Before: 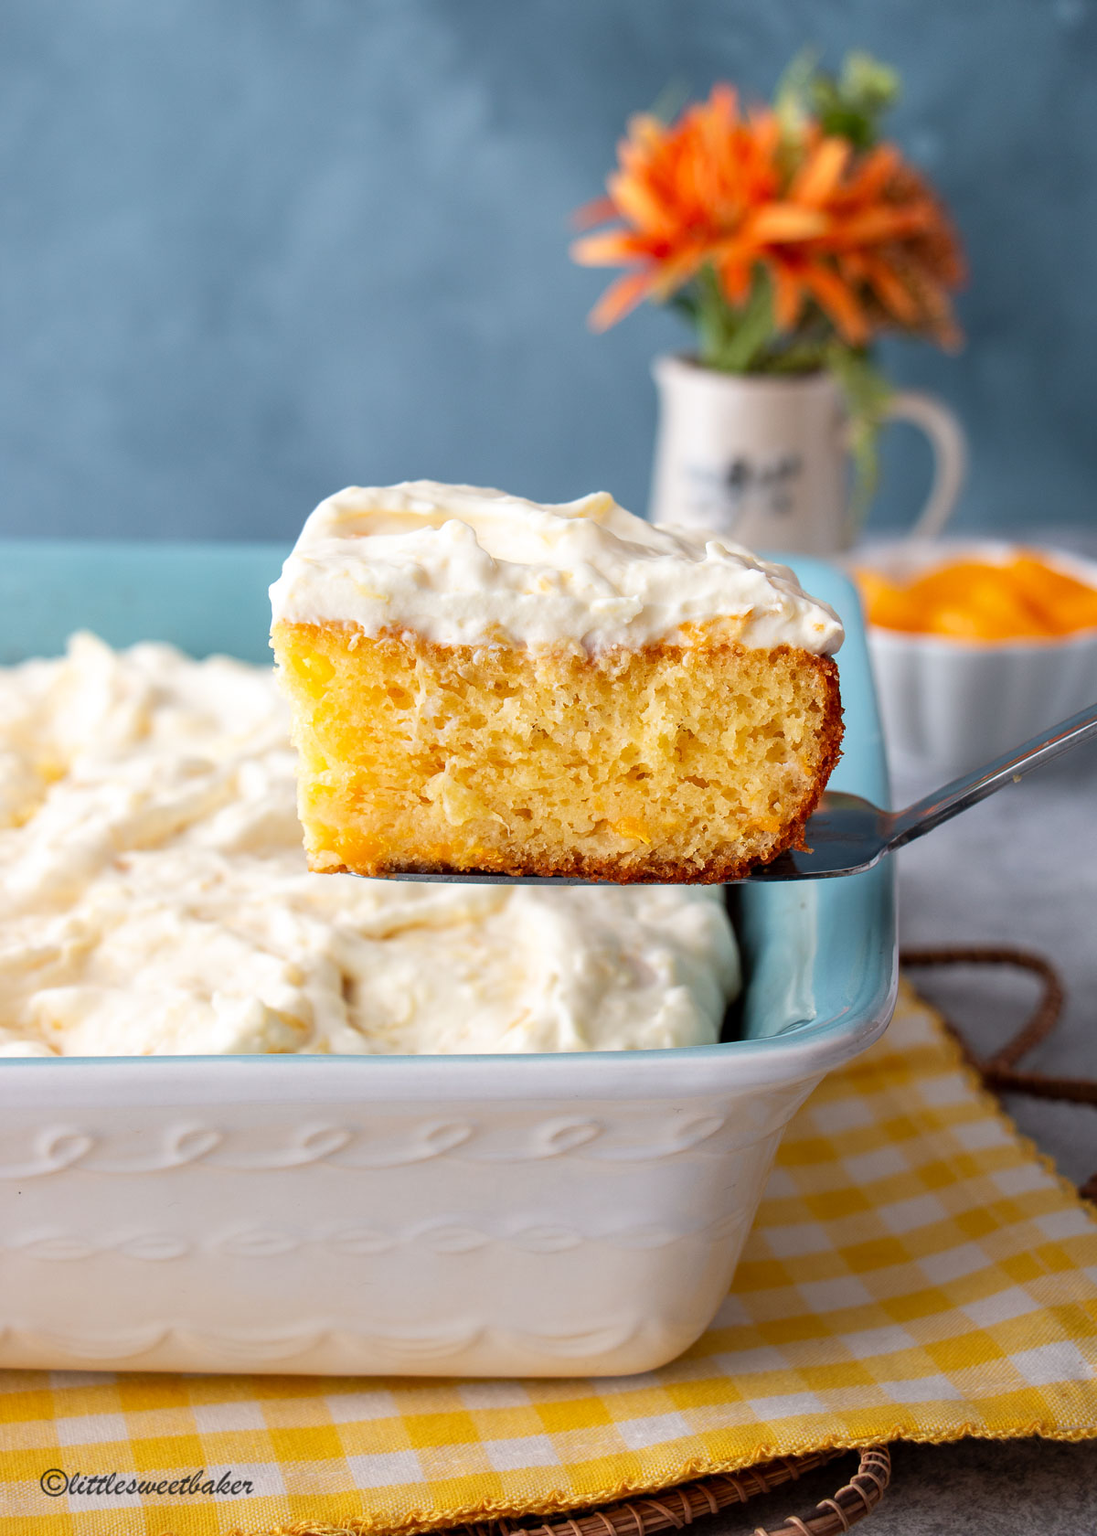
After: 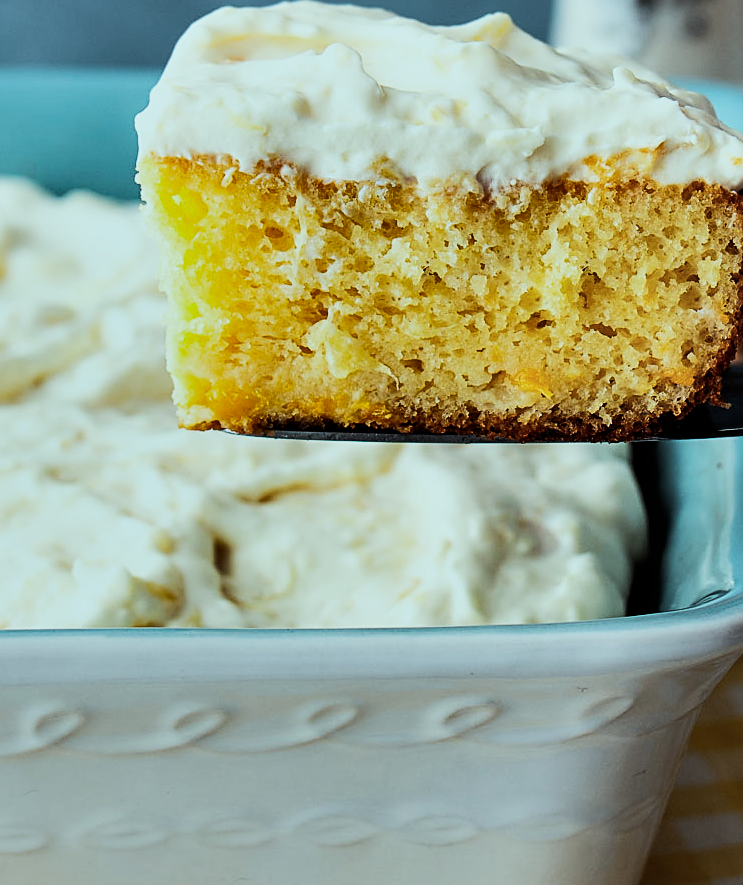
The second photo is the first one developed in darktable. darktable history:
color balance rgb: highlights gain › chroma 4.07%, highlights gain › hue 201.23°, perceptual saturation grading › global saturation 0.571%, perceptual saturation grading › mid-tones 11.068%, perceptual brilliance grading › highlights 4.164%, perceptual brilliance grading › mid-tones -17.584%, perceptual brilliance grading › shadows -41.057%, global vibrance 2.481%
shadows and highlights: soften with gaussian
filmic rgb: black relative exposure -5.01 EV, white relative exposure 3.98 EV, hardness 2.89, contrast 1.297, highlights saturation mix -28.73%
crop: left 13.333%, top 31.29%, right 24.676%, bottom 15.979%
sharpen: on, module defaults
